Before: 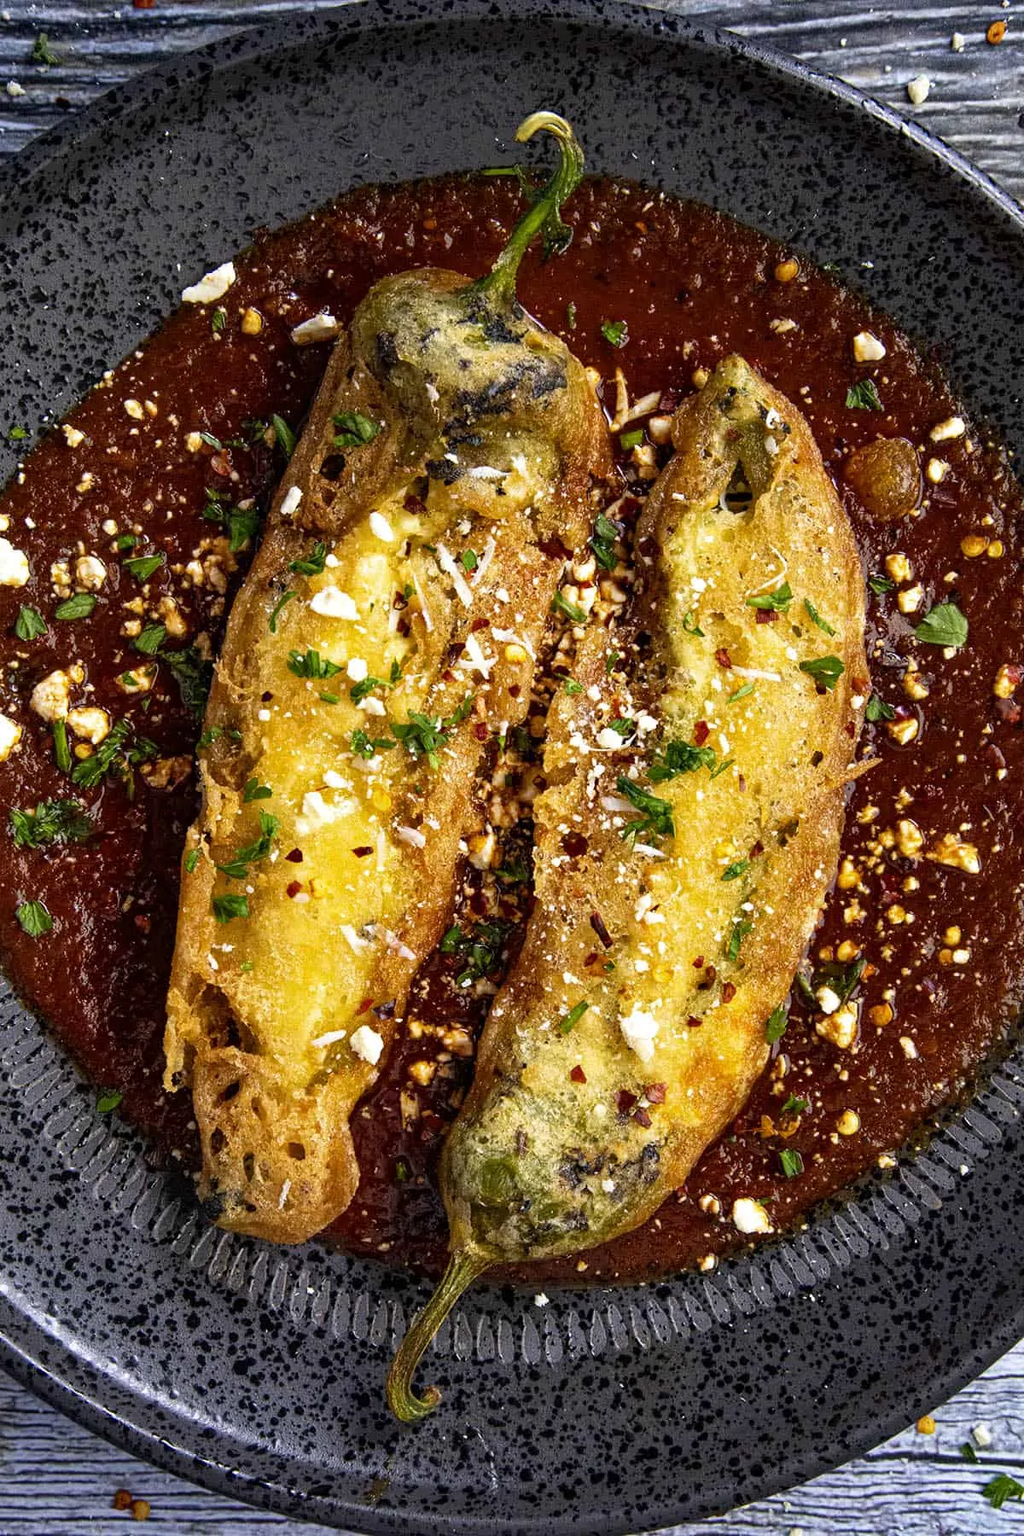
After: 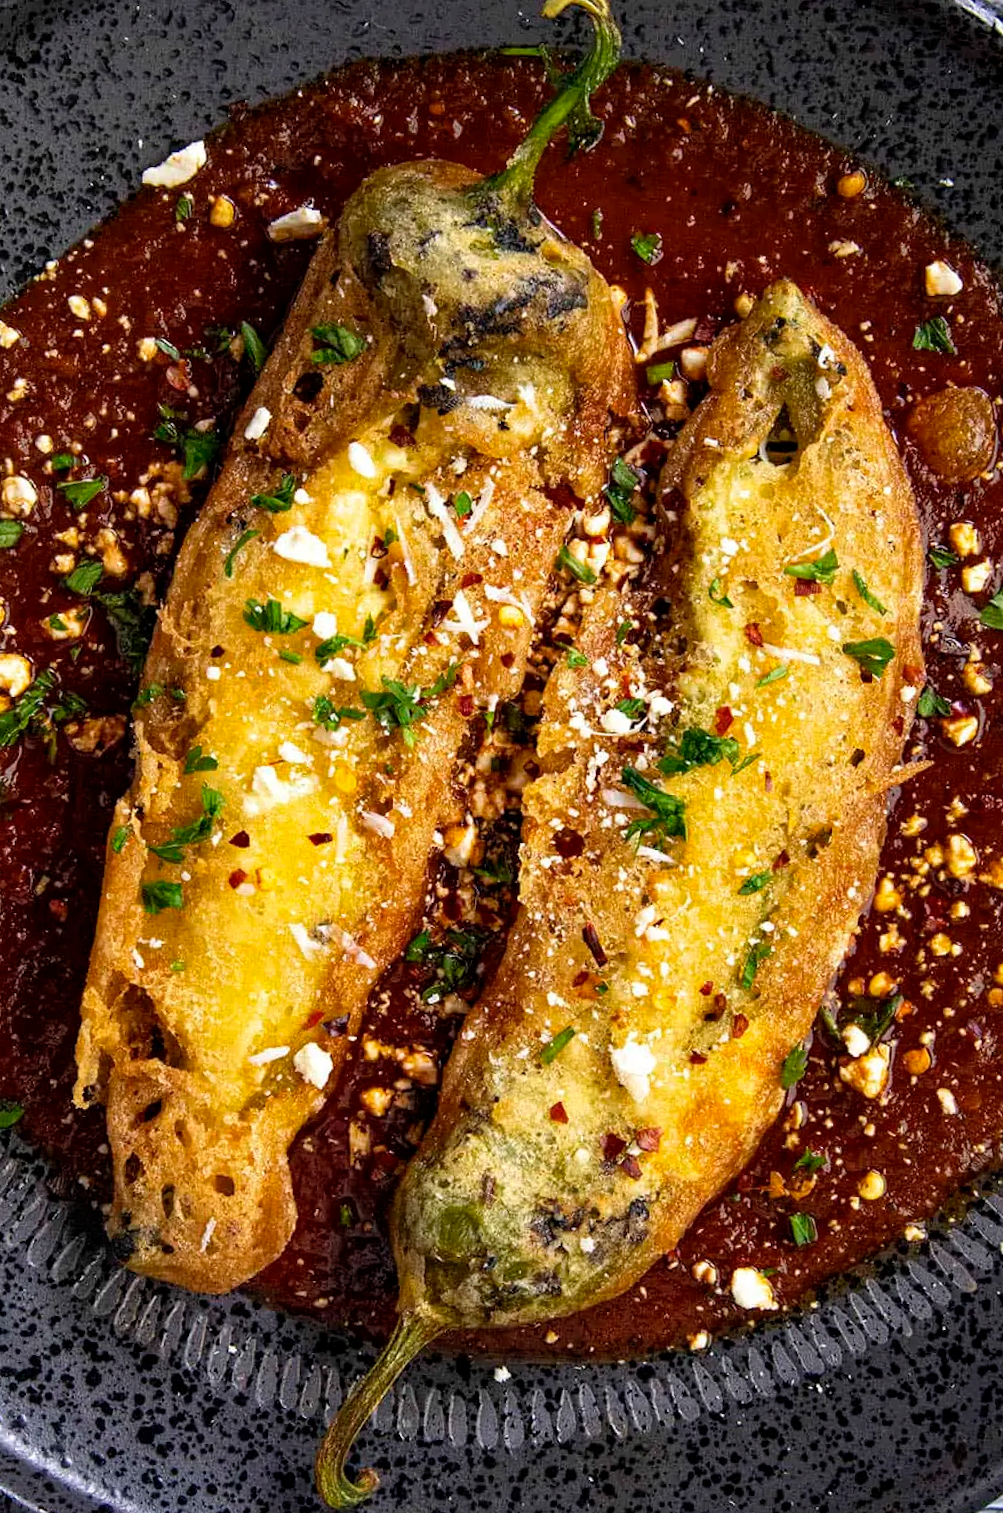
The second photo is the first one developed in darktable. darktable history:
crop and rotate: angle -2.96°, left 5.205%, top 5.181%, right 4.793%, bottom 4.328%
